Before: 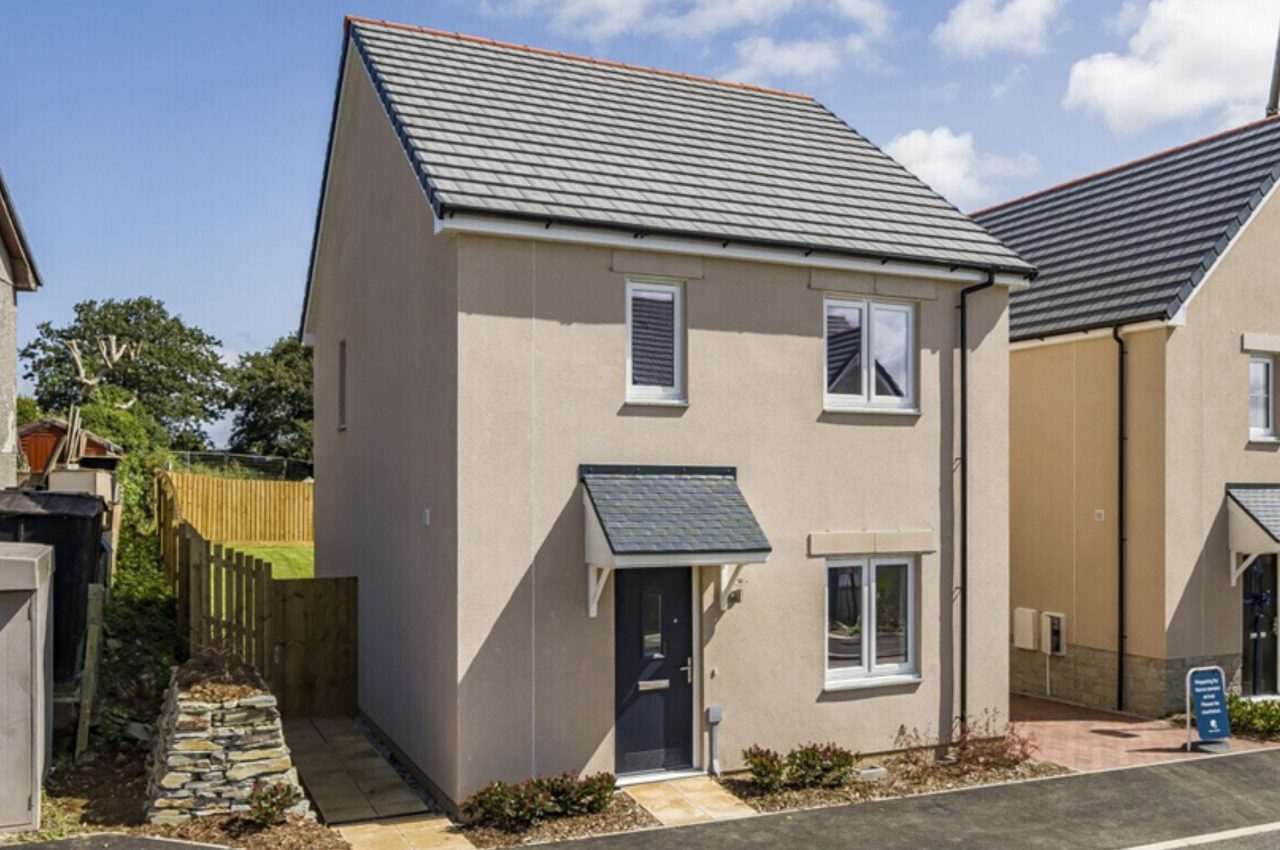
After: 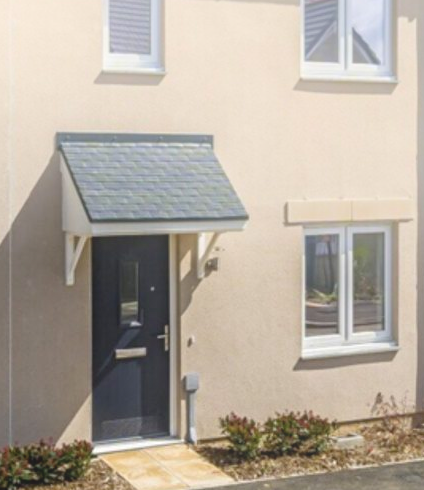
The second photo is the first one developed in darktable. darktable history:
crop: left 40.878%, top 39.176%, right 25.993%, bottom 3.081%
bloom: on, module defaults
